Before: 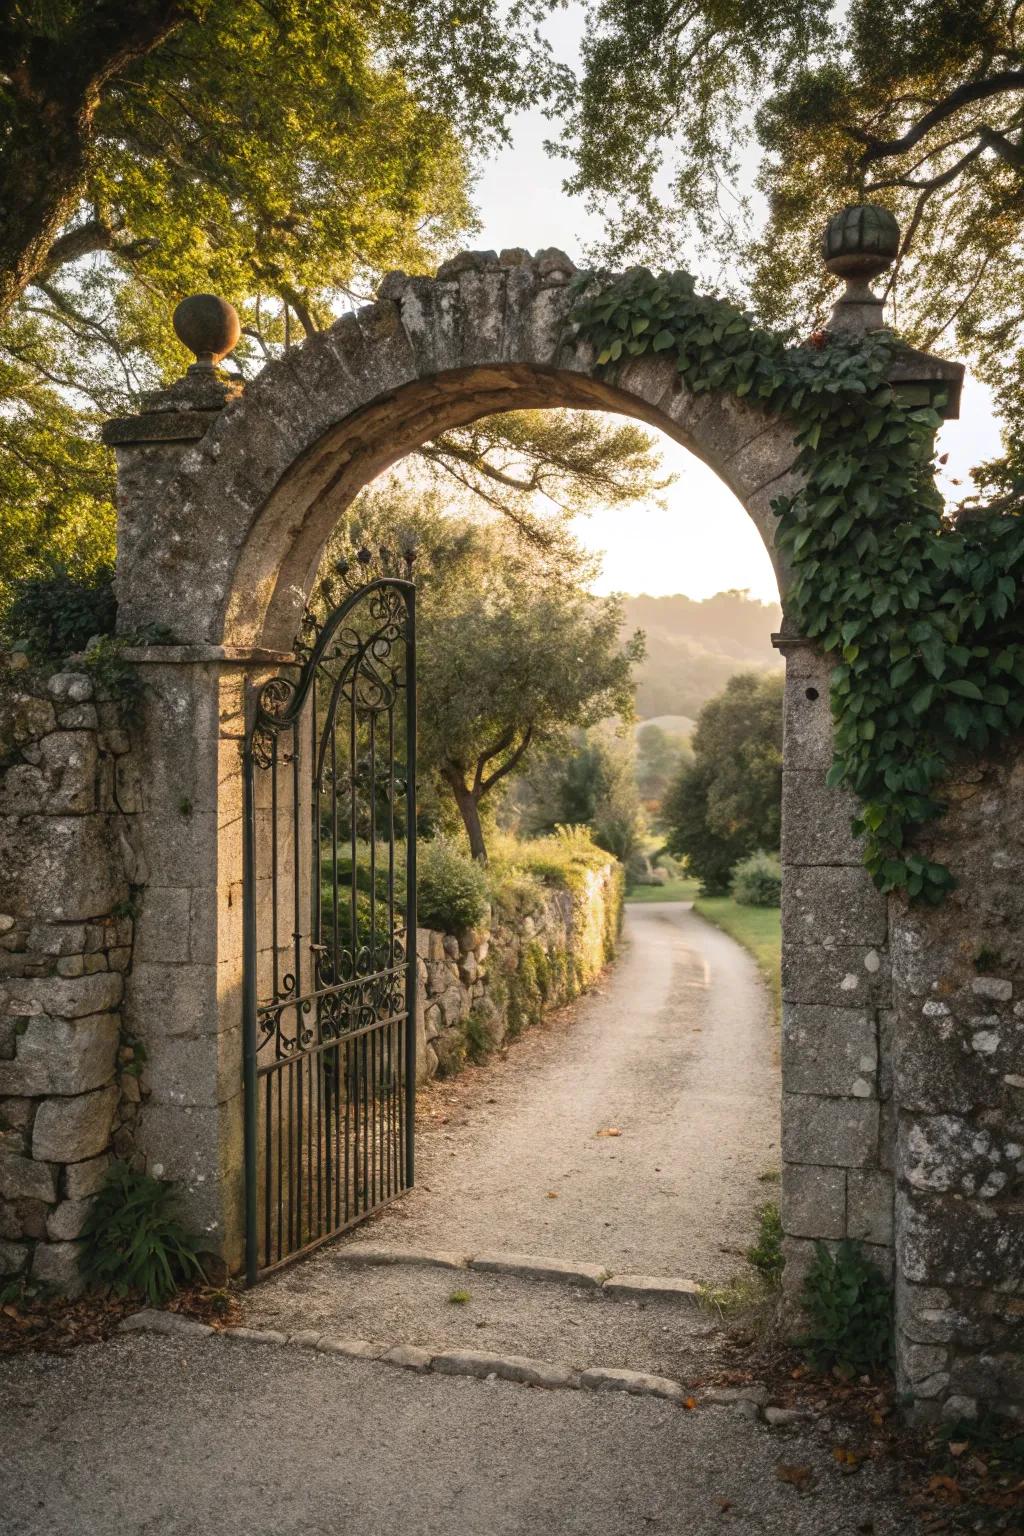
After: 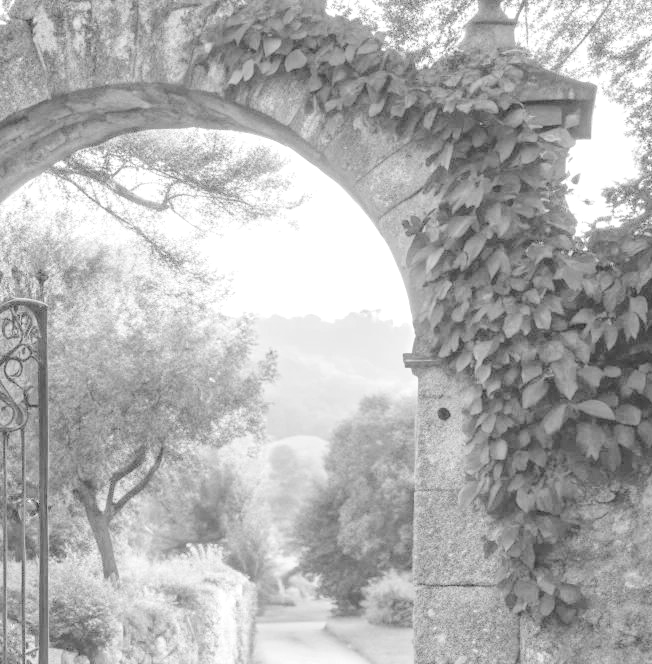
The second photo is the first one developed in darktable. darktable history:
local contrast: on, module defaults
crop: left 36.005%, top 18.293%, right 0.31%, bottom 38.444%
contrast brightness saturation: brightness 1
monochrome: on, module defaults
white balance: red 0.925, blue 1.046
